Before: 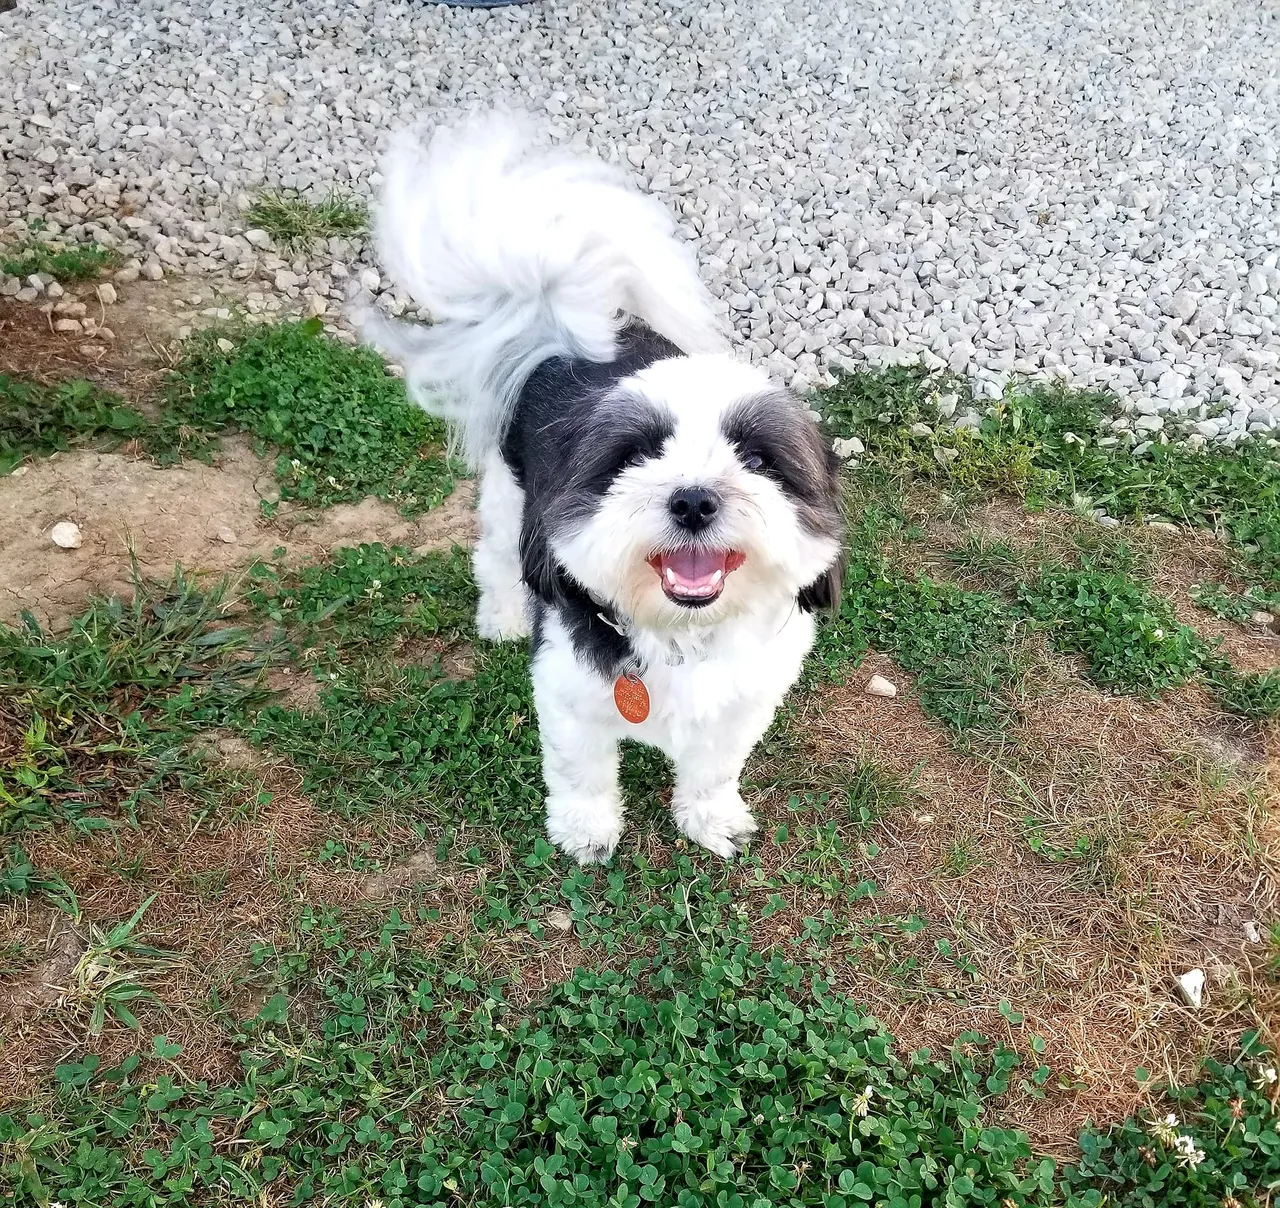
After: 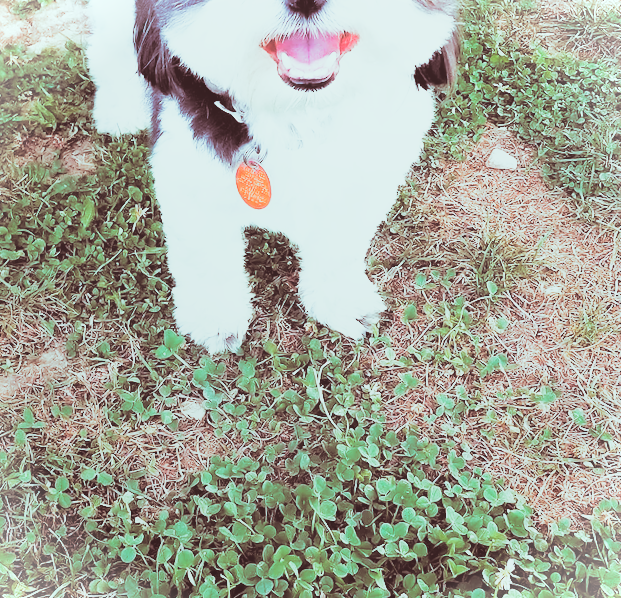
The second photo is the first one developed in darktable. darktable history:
crop: left 29.672%, top 41.786%, right 20.851%, bottom 3.487%
base curve: curves: ch0 [(0, 0) (0.007, 0.004) (0.027, 0.03) (0.046, 0.07) (0.207, 0.54) (0.442, 0.872) (0.673, 0.972) (1, 1)], preserve colors none
local contrast: detail 69%
color calibration: illuminant custom, x 0.368, y 0.373, temperature 4330.32 K
rotate and perspective: rotation -3°, crop left 0.031, crop right 0.968, crop top 0.07, crop bottom 0.93
vignetting: fall-off start 100%, brightness 0.3, saturation 0
split-toning: shadows › saturation 0.3, highlights › hue 180°, highlights › saturation 0.3, compress 0%
contrast equalizer: octaves 7, y [[0.502, 0.505, 0.512, 0.529, 0.564, 0.588], [0.5 ×6], [0.502, 0.505, 0.512, 0.529, 0.564, 0.588], [0, 0.001, 0.001, 0.004, 0.008, 0.011], [0, 0.001, 0.001, 0.004, 0.008, 0.011]], mix -1
